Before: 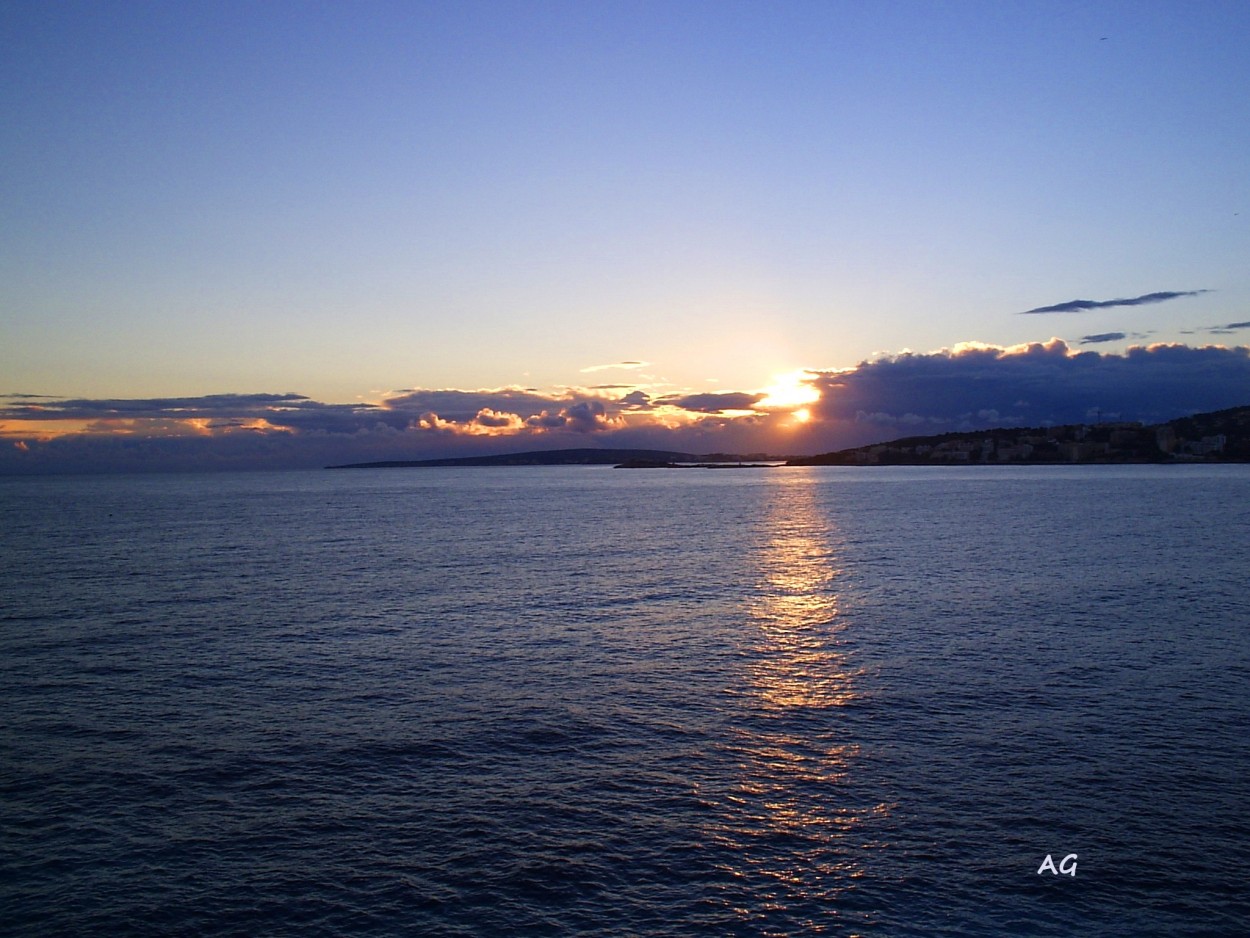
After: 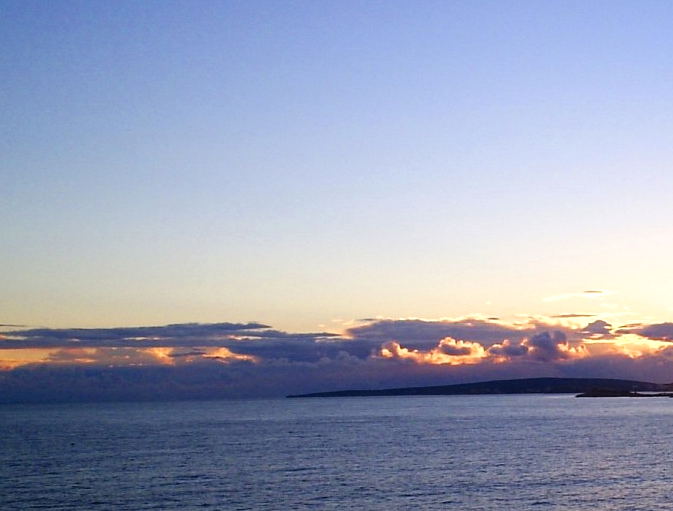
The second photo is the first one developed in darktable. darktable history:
crop and rotate: left 3.052%, top 7.596%, right 43.041%, bottom 37.882%
tone curve: curves: ch0 [(0, 0) (0.037, 0.025) (0.131, 0.093) (0.275, 0.256) (0.497, 0.51) (0.617, 0.643) (0.704, 0.732) (0.813, 0.832) (0.911, 0.925) (0.997, 0.995)]; ch1 [(0, 0) (0.301, 0.3) (0.444, 0.45) (0.493, 0.495) (0.507, 0.503) (0.534, 0.533) (0.582, 0.58) (0.658, 0.693) (0.746, 0.77) (1, 1)]; ch2 [(0, 0) (0.246, 0.233) (0.36, 0.352) (0.415, 0.418) (0.476, 0.492) (0.502, 0.504) (0.525, 0.518) (0.539, 0.544) (0.586, 0.602) (0.634, 0.651) (0.706, 0.727) (0.853, 0.852) (1, 0.951)], preserve colors none
exposure: exposure 0.299 EV, compensate exposure bias true, compensate highlight preservation false
